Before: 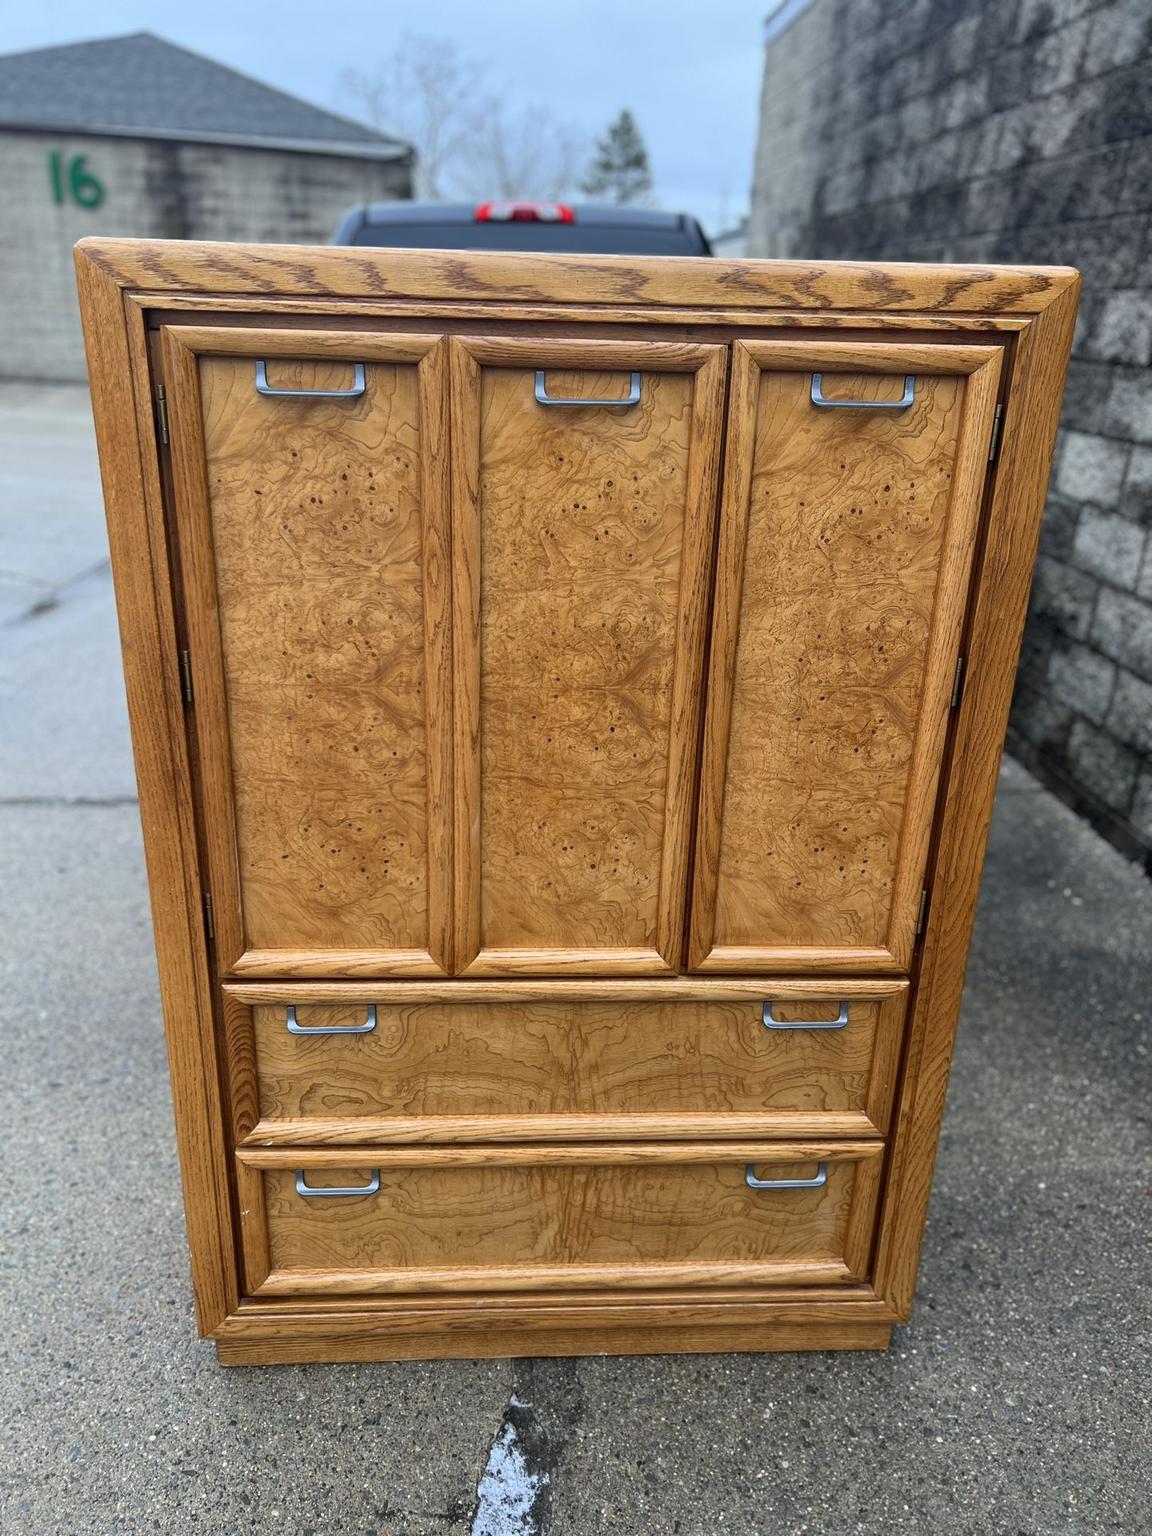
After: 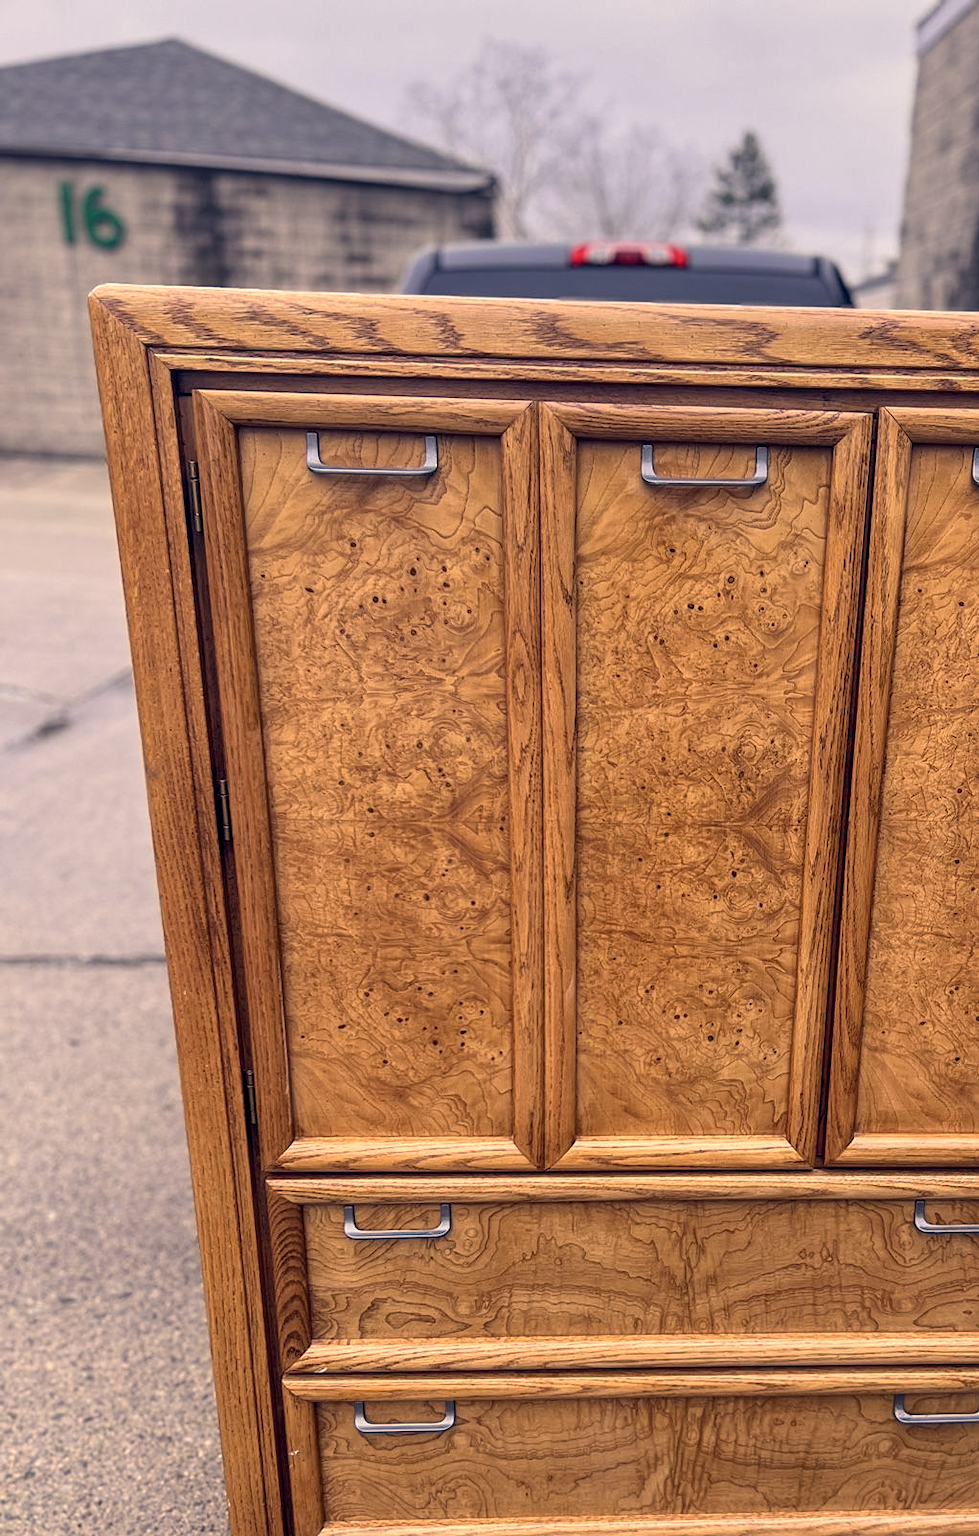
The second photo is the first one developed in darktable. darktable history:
levels: black 0.087%
crop: right 28.999%, bottom 16.494%
color correction: highlights a* 19.66, highlights b* 28.23, shadows a* 3.39, shadows b* -17.29, saturation 0.732
sharpen: amount 0.214
local contrast: detail 130%
